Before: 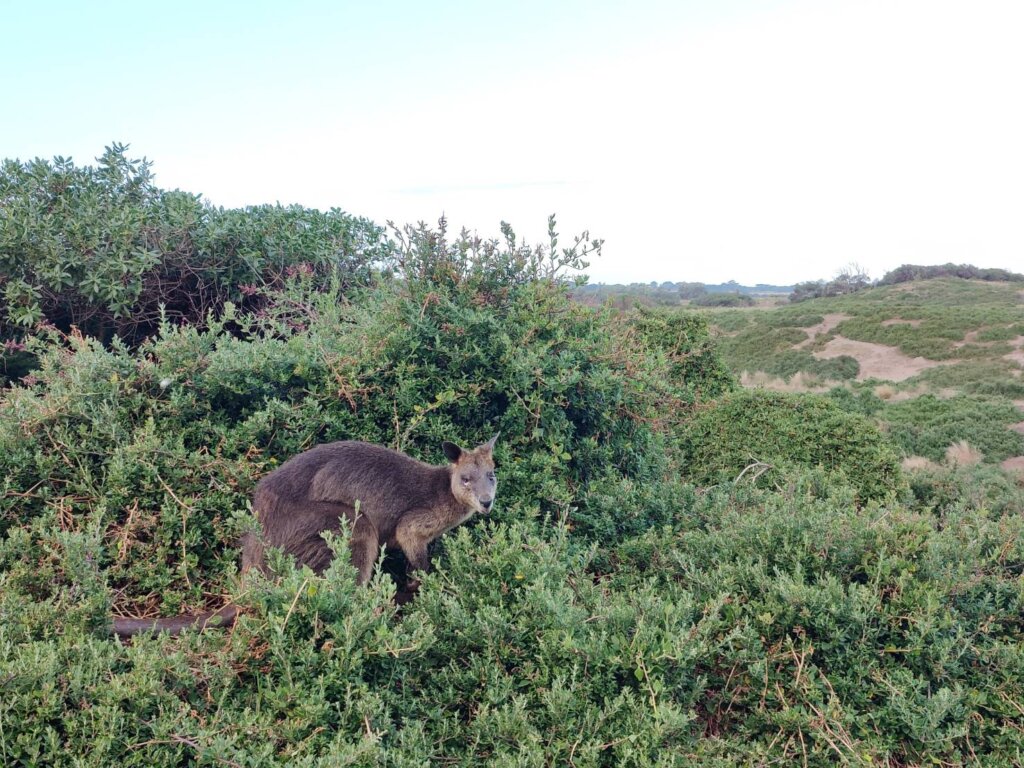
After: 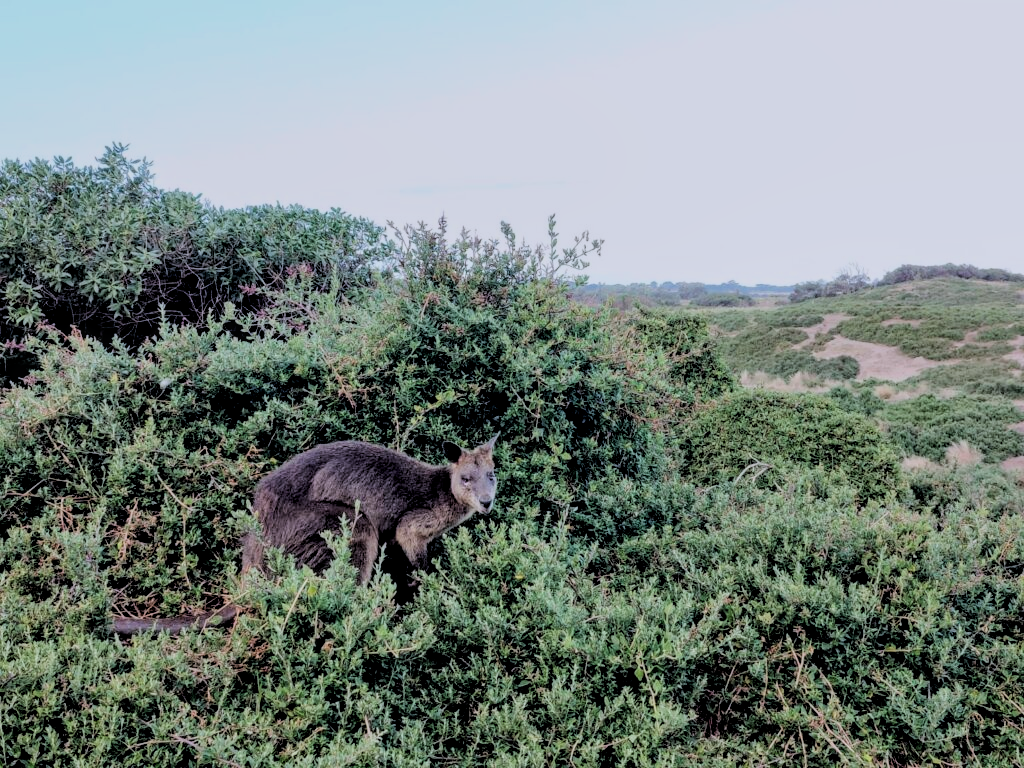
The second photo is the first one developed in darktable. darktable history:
filmic rgb: black relative exposure -2.88 EV, white relative exposure 4.56 EV, hardness 1.73, contrast 1.242, color science v6 (2022), iterations of high-quality reconstruction 0
color calibration: illuminant as shot in camera, x 0.358, y 0.373, temperature 4628.91 K
local contrast: on, module defaults
